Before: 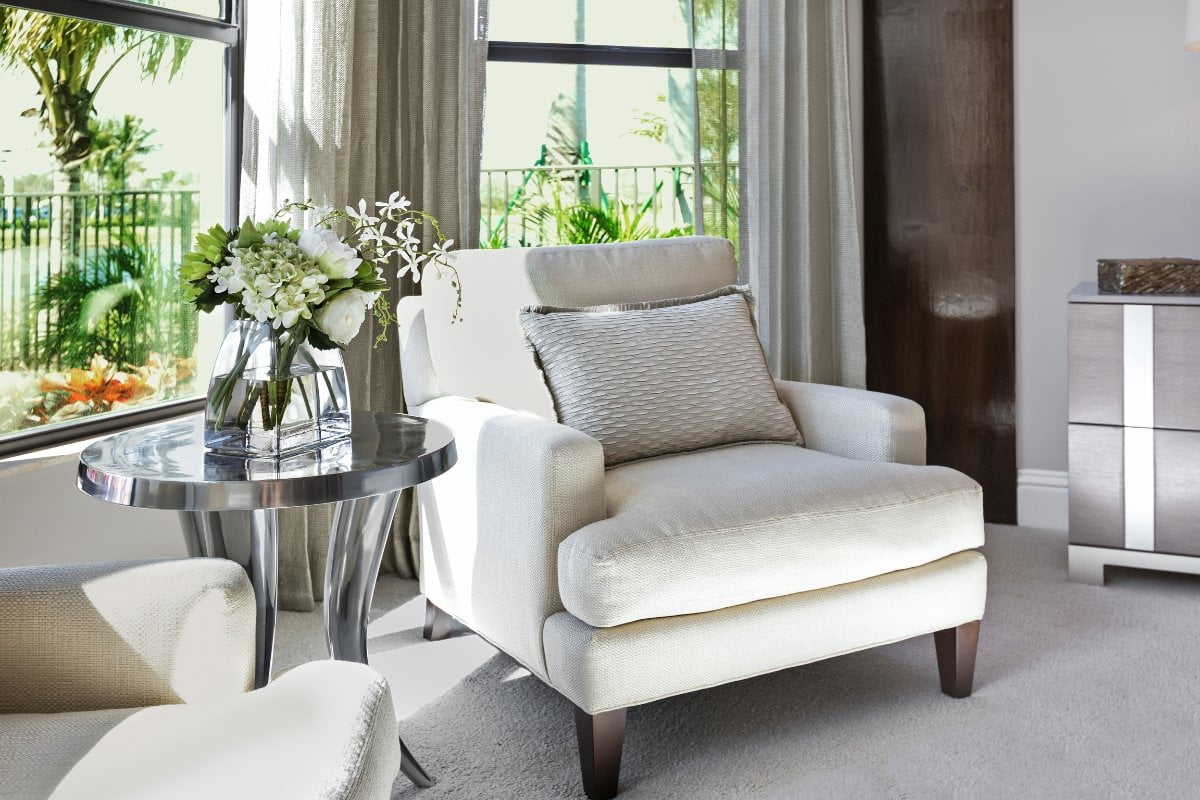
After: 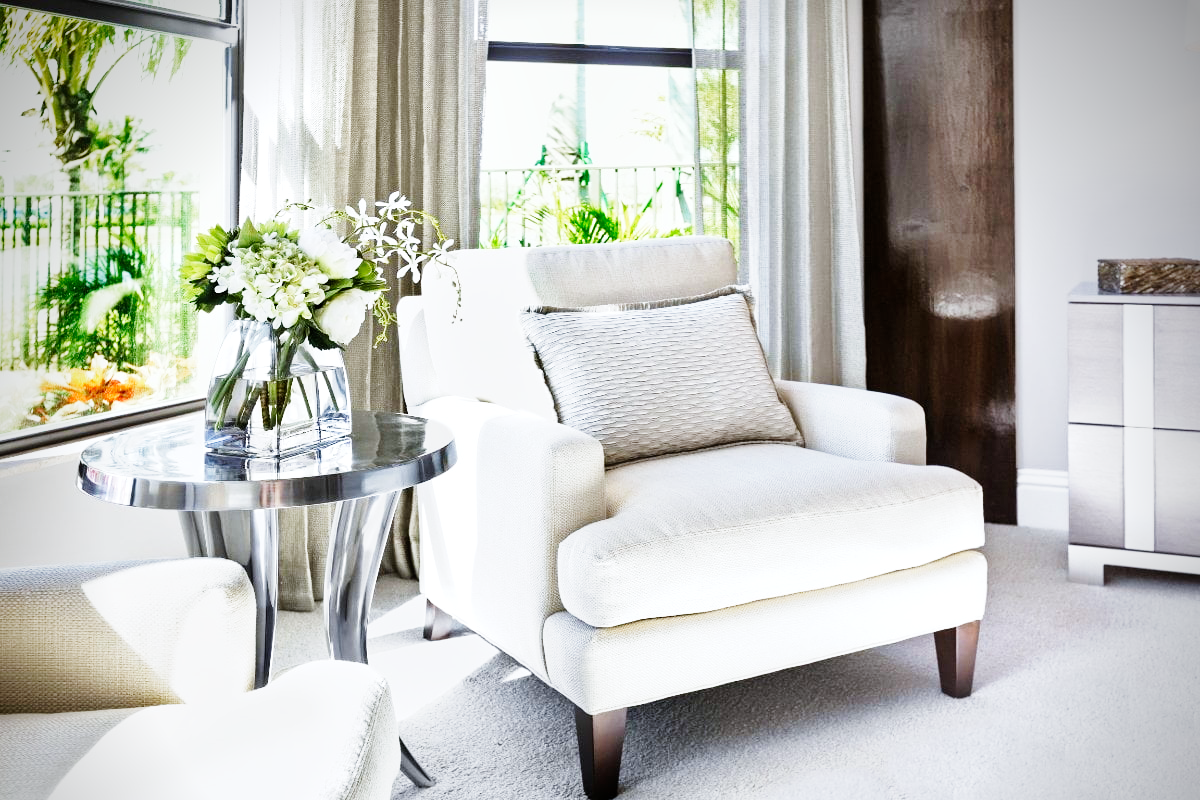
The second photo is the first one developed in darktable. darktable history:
base curve: curves: ch0 [(0, 0) (0, 0.001) (0.001, 0.001) (0.004, 0.002) (0.007, 0.004) (0.015, 0.013) (0.033, 0.045) (0.052, 0.096) (0.075, 0.17) (0.099, 0.241) (0.163, 0.42) (0.219, 0.55) (0.259, 0.616) (0.327, 0.722) (0.365, 0.765) (0.522, 0.873) (0.547, 0.881) (0.689, 0.919) (0.826, 0.952) (1, 1)], preserve colors none
vignetting: brightness -0.629, saturation -0.007, center (-0.028, 0.239)
white balance: red 0.974, blue 1.044
local contrast: mode bilateral grid, contrast 20, coarseness 50, detail 120%, midtone range 0.2
